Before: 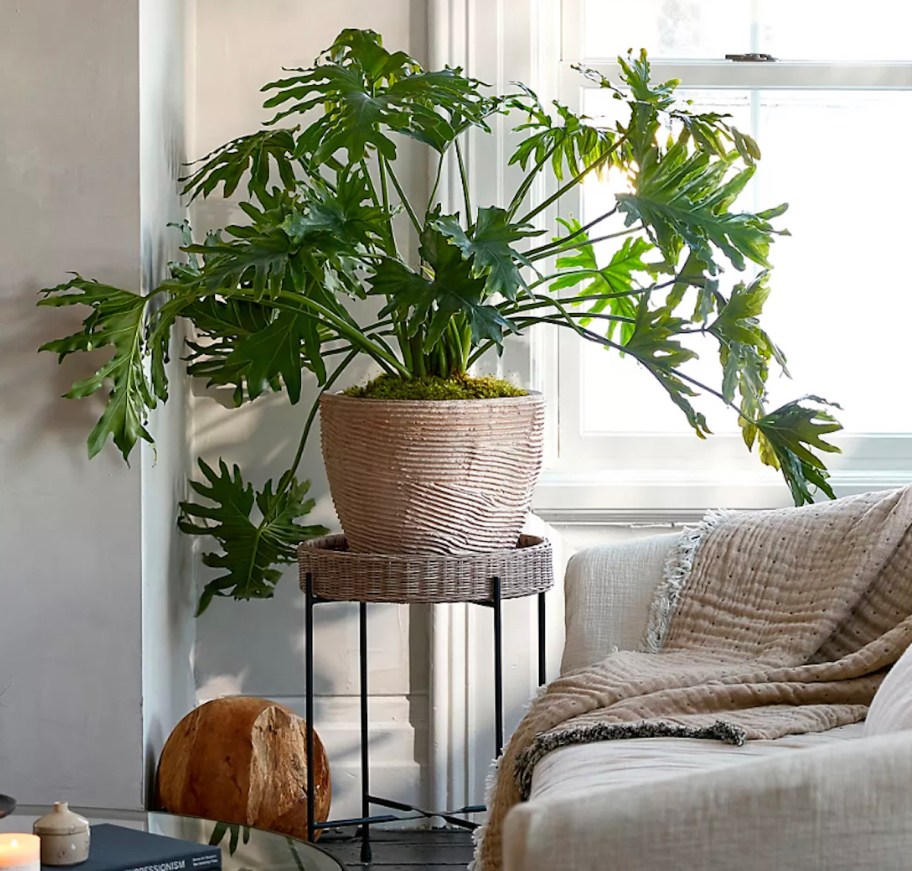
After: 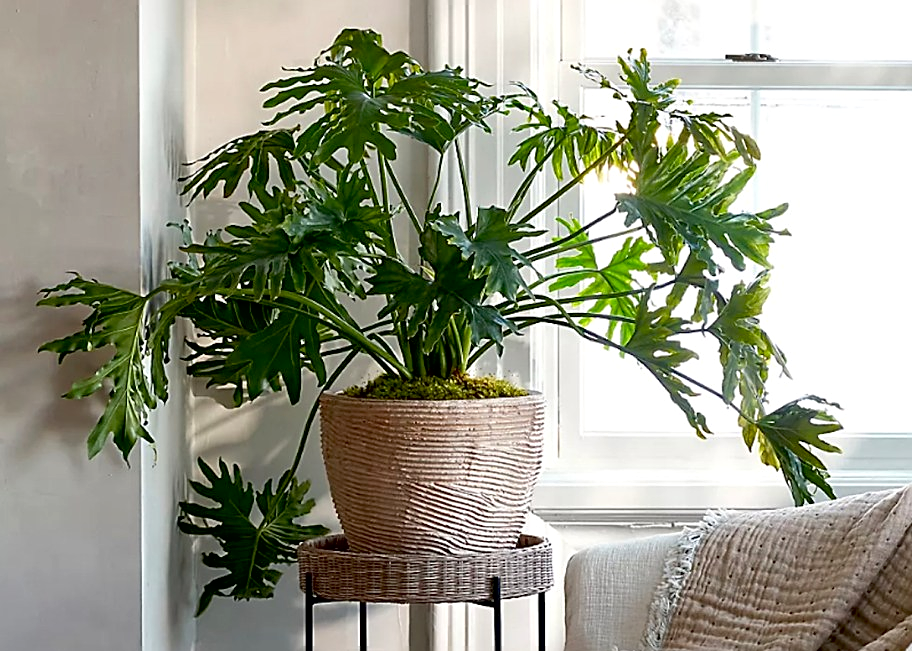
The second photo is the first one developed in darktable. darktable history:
exposure: black level correction 0.01, exposure 0.011 EV, compensate highlight preservation false
local contrast: mode bilateral grid, contrast 20, coarseness 50, detail 120%, midtone range 0.2
crop: bottom 24.967%
sharpen: on, module defaults
